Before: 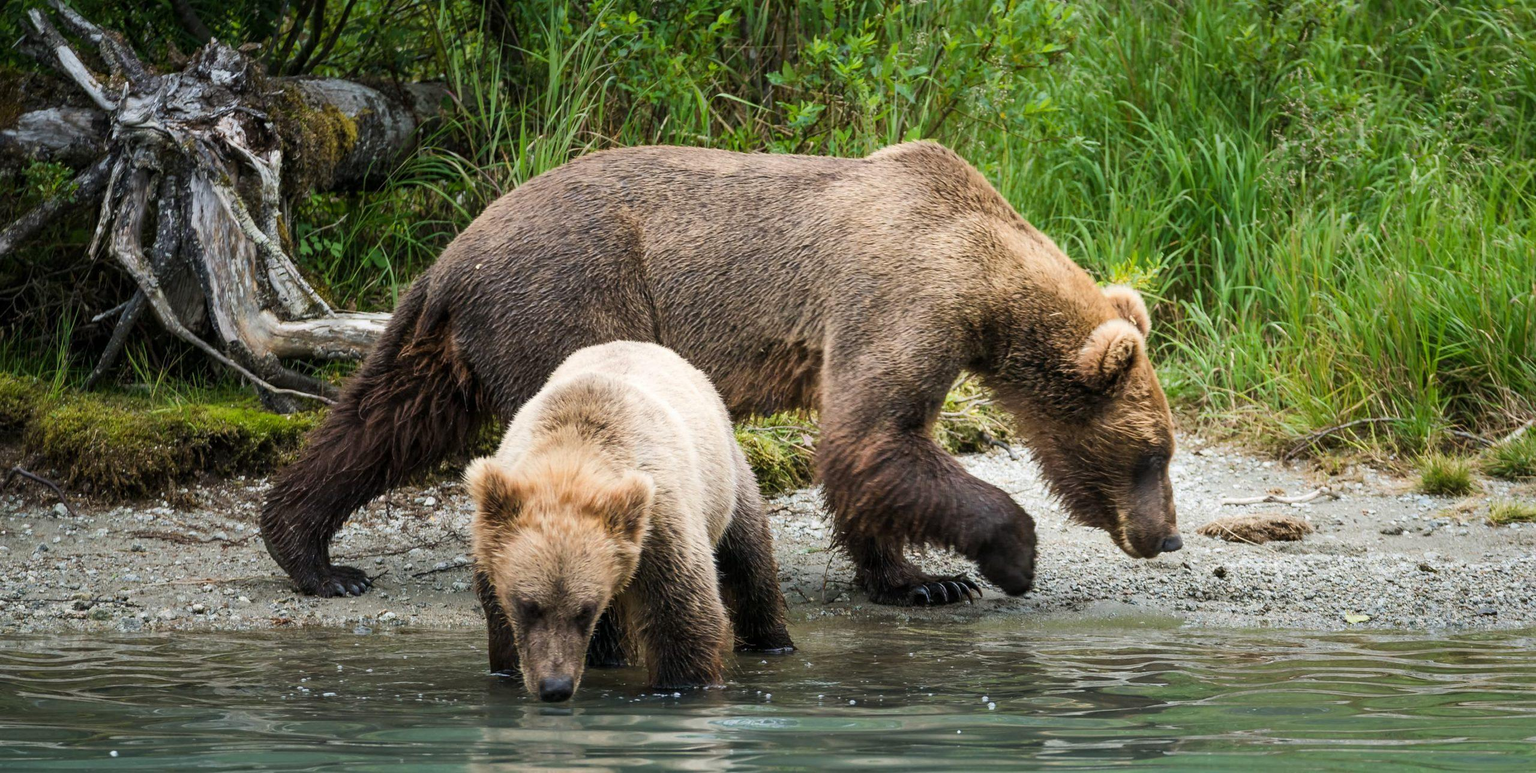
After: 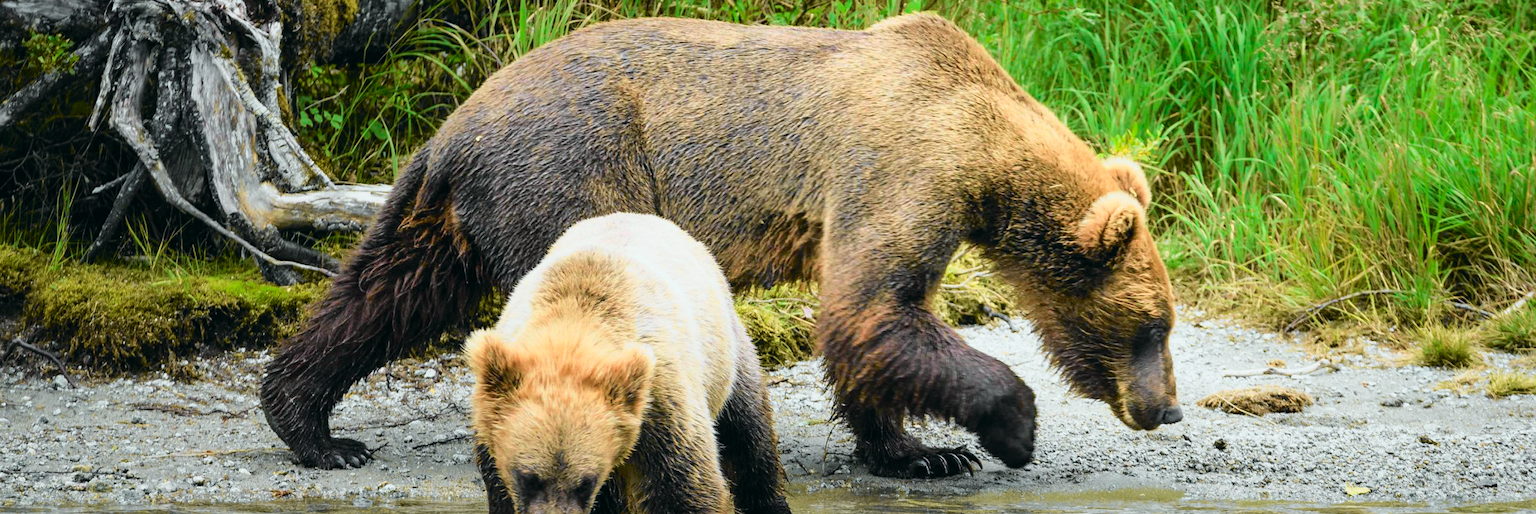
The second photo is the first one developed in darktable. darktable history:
crop: top 16.668%, bottom 16.735%
tone curve: curves: ch0 [(0, 0.015) (0.084, 0.074) (0.162, 0.165) (0.304, 0.382) (0.466, 0.576) (0.654, 0.741) (0.848, 0.906) (0.984, 0.963)]; ch1 [(0, 0) (0.34, 0.235) (0.46, 0.46) (0.515, 0.502) (0.553, 0.567) (0.764, 0.815) (1, 1)]; ch2 [(0, 0) (0.44, 0.458) (0.479, 0.492) (0.524, 0.507) (0.547, 0.579) (0.673, 0.712) (1, 1)], color space Lab, independent channels, preserve colors none
